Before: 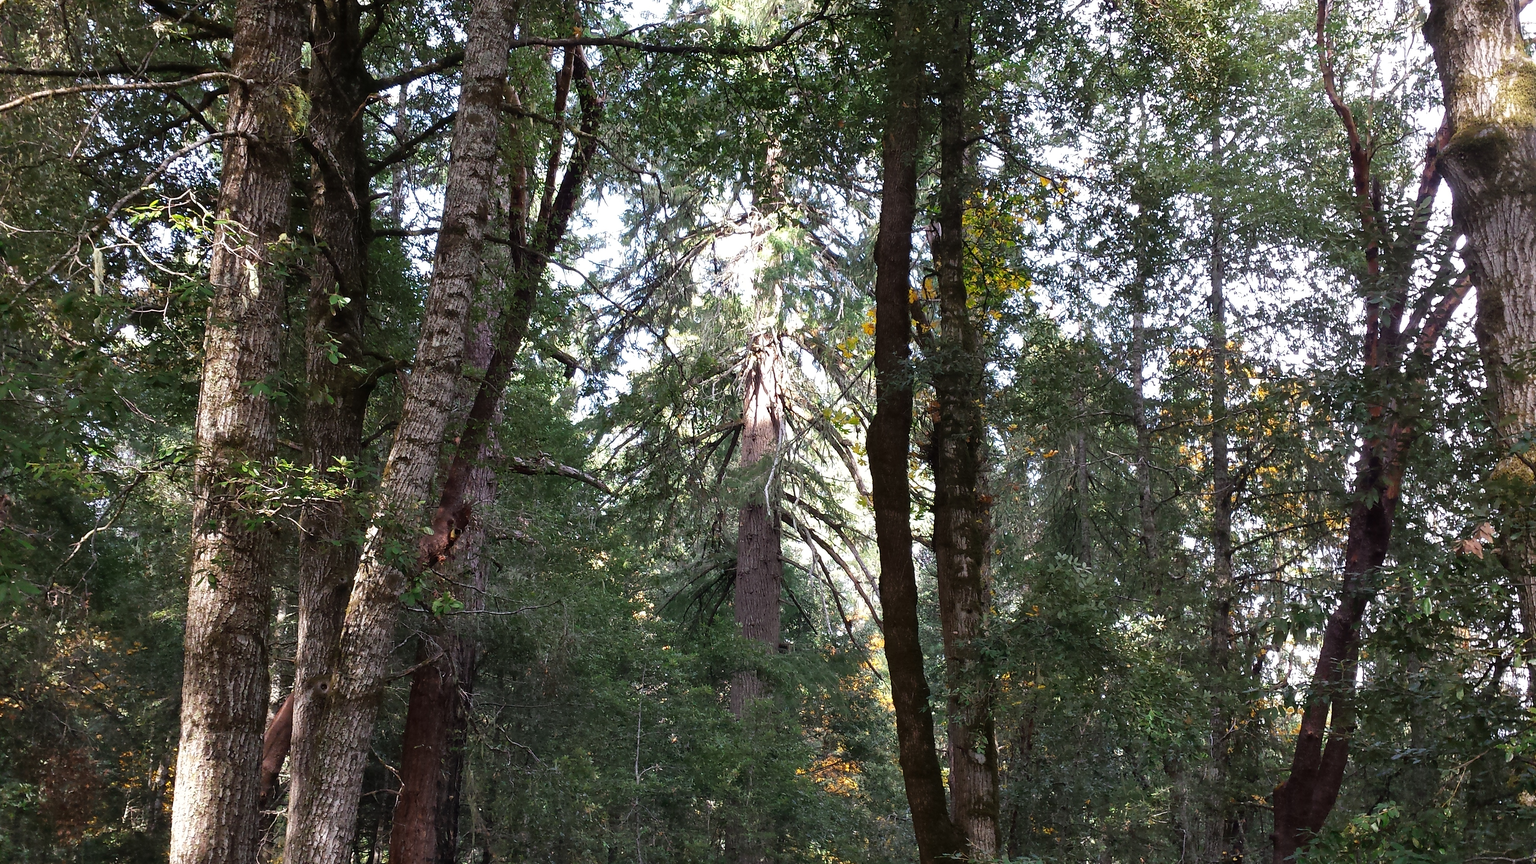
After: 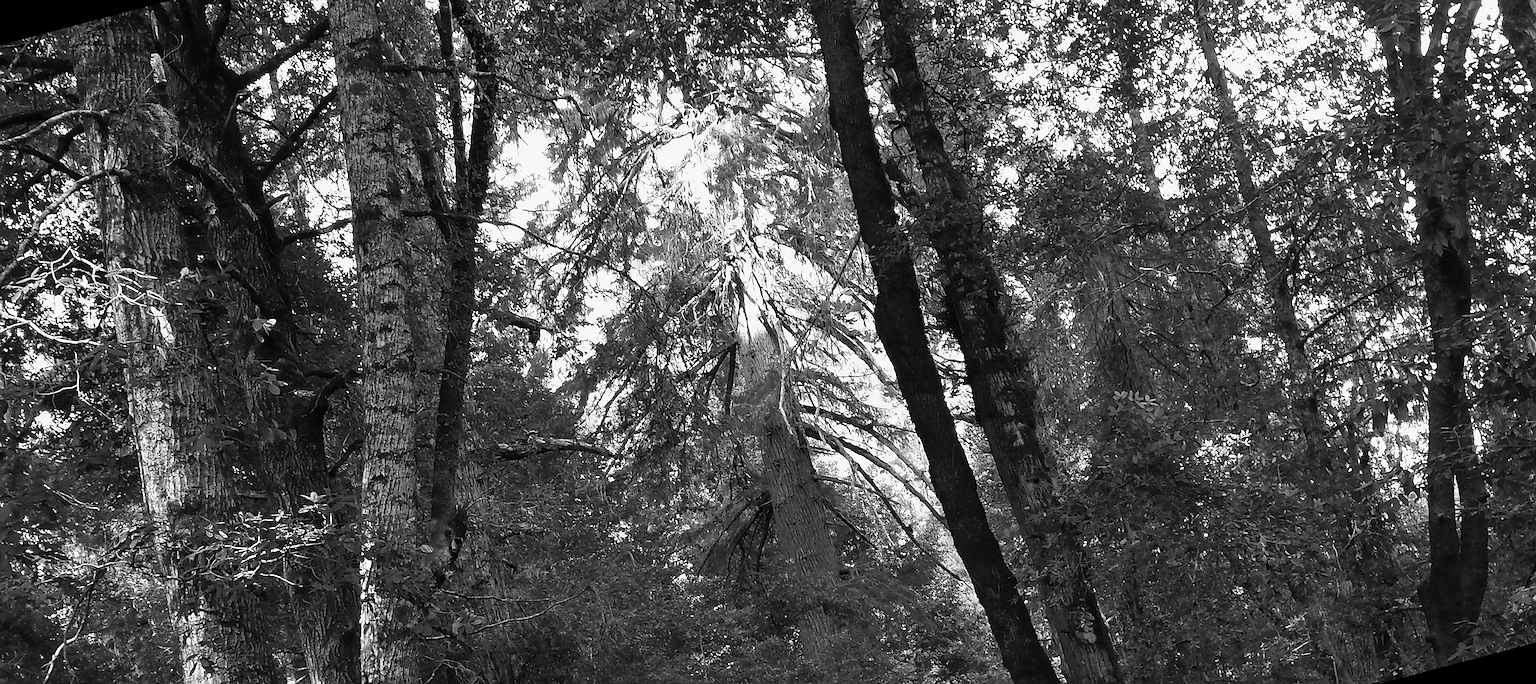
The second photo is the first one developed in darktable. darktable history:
rotate and perspective: rotation -14.8°, crop left 0.1, crop right 0.903, crop top 0.25, crop bottom 0.748
sharpen: on, module defaults
color calibration: output gray [0.21, 0.42, 0.37, 0], gray › normalize channels true, illuminant same as pipeline (D50), adaptation XYZ, x 0.346, y 0.359, gamut compression 0
